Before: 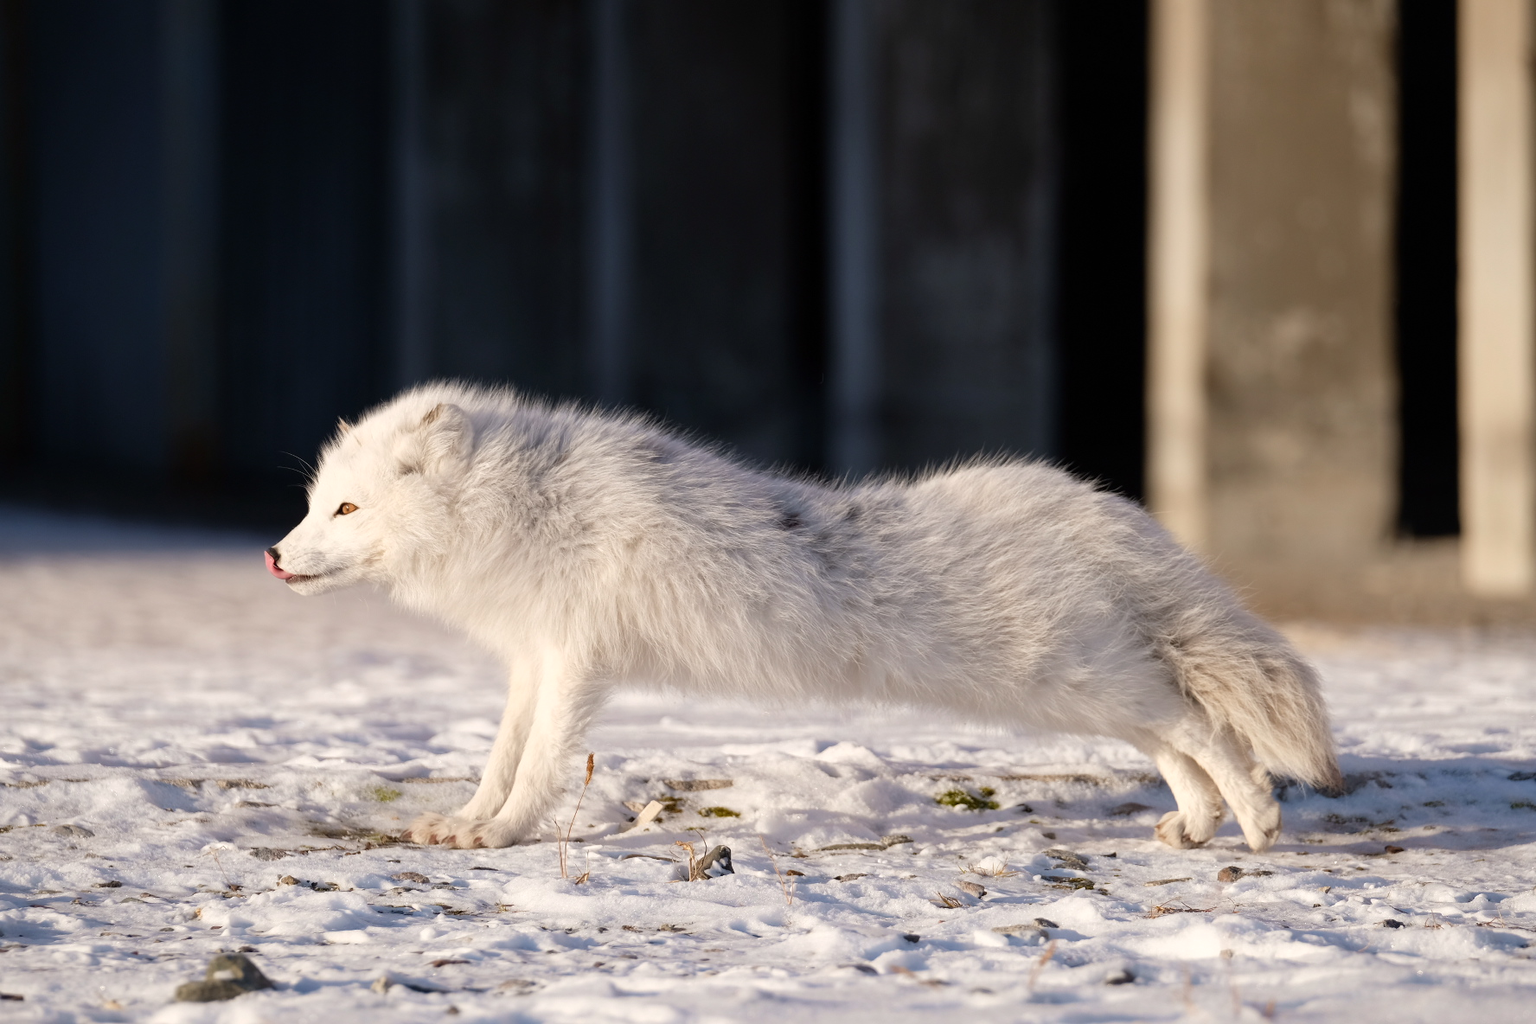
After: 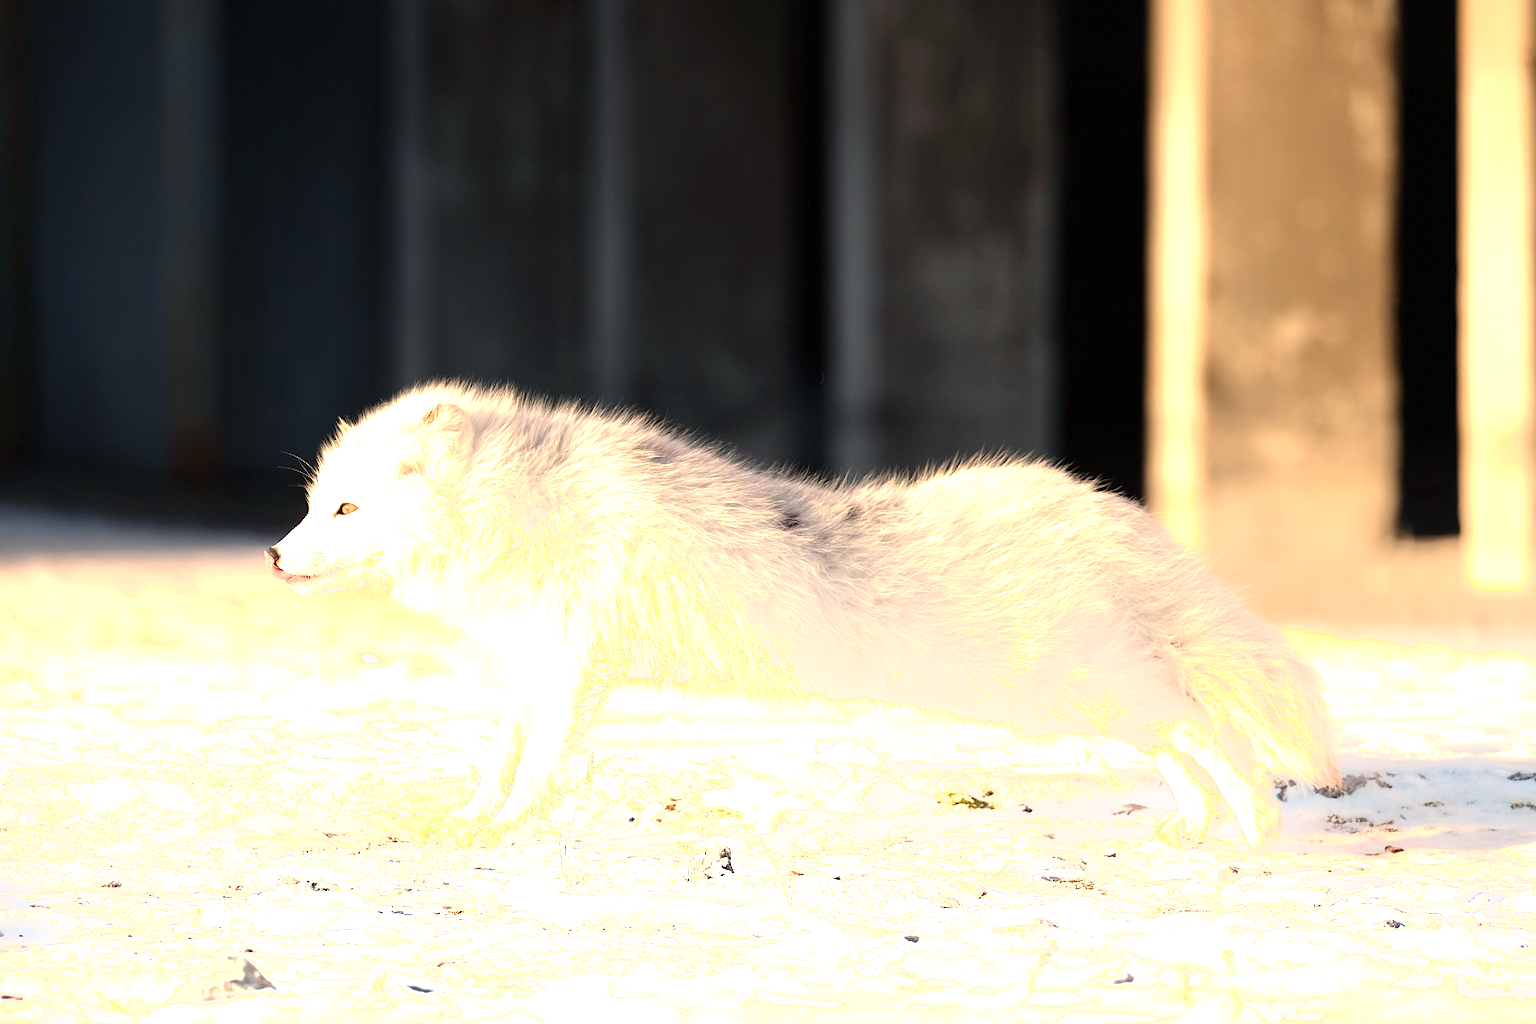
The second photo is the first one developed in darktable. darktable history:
sharpen: radius 1.272, amount 0.305, threshold 0
exposure: exposure 1.2 EV, compensate highlight preservation false
shadows and highlights: shadows -24.28, highlights 49.77, soften with gaussian
white balance: red 1.123, blue 0.83
